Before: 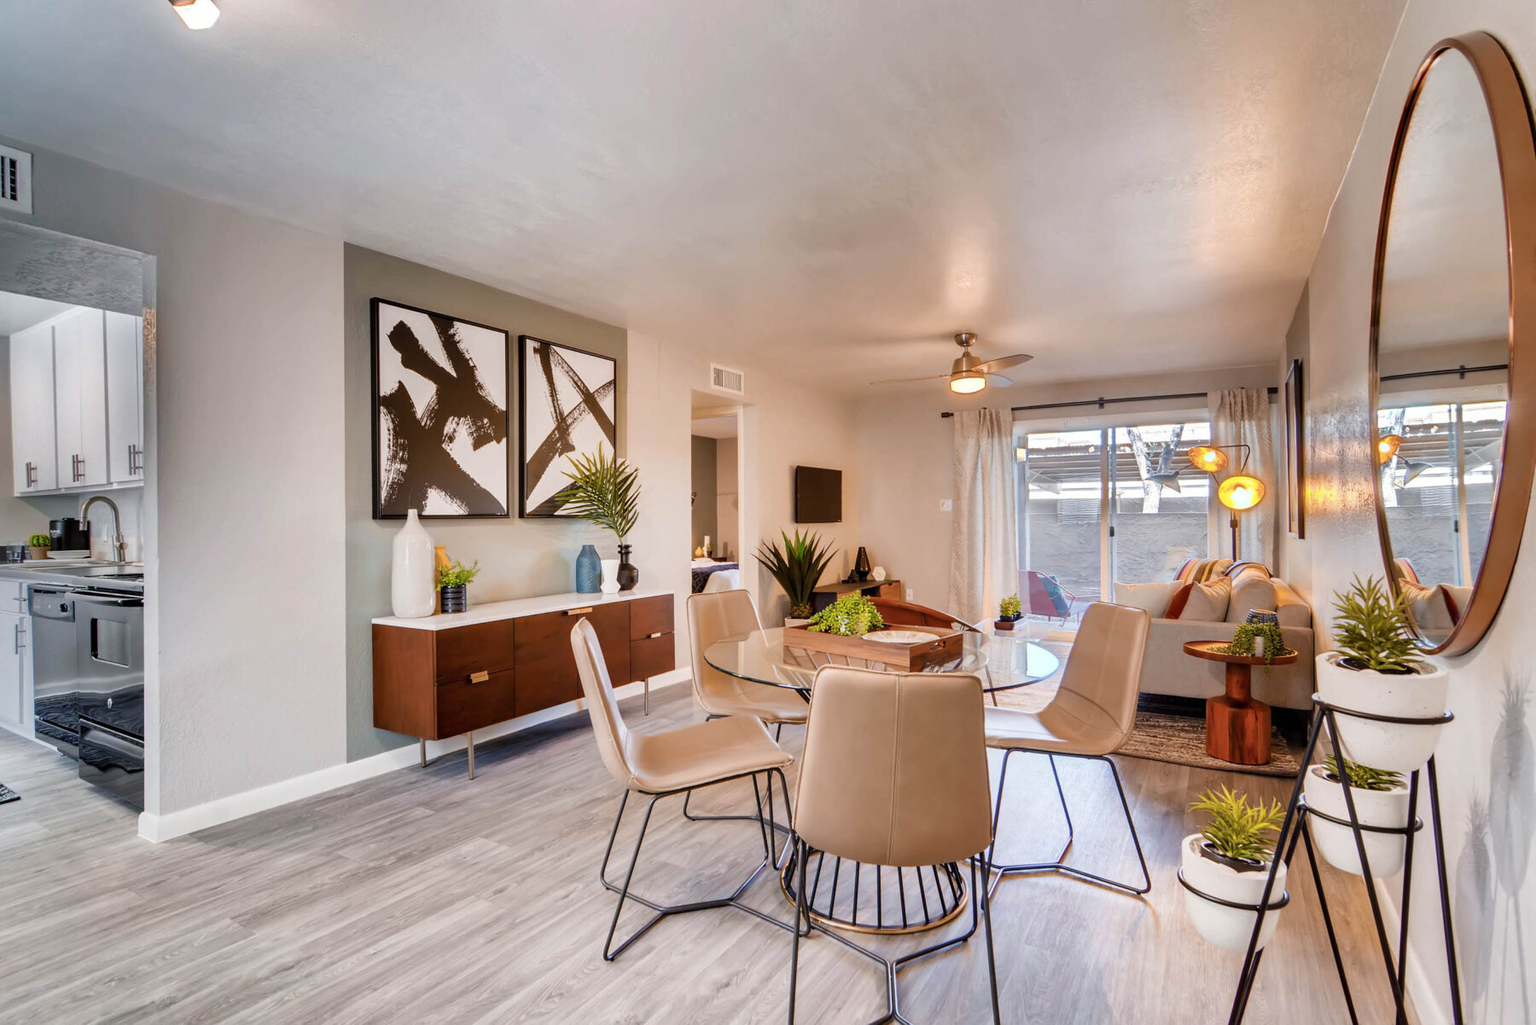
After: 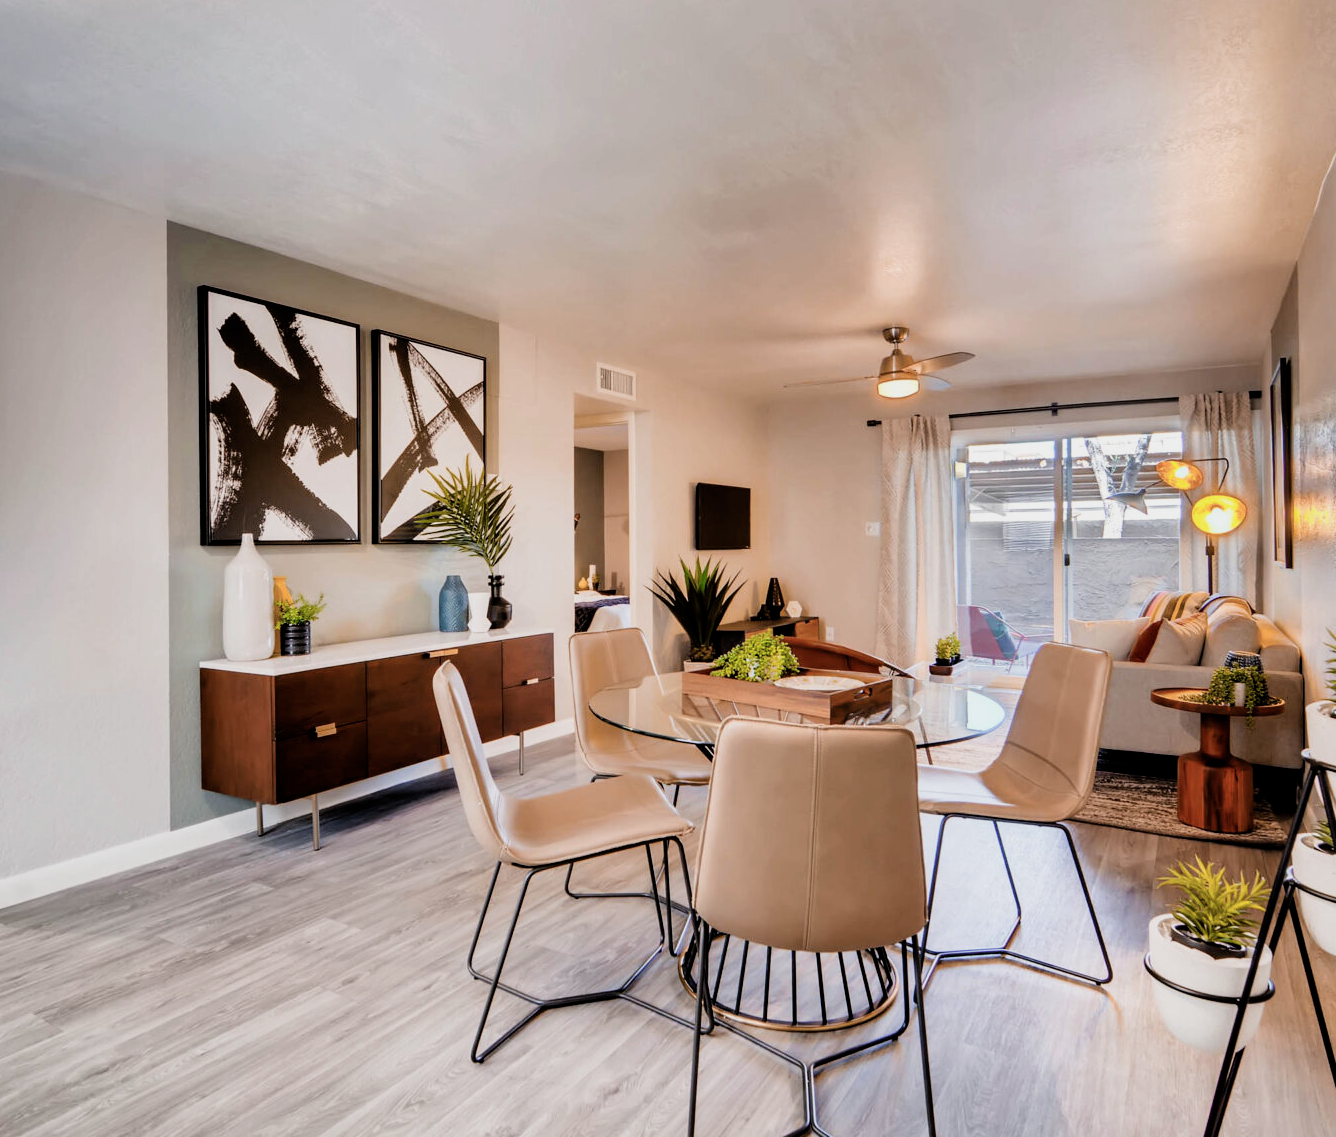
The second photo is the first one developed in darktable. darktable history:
crop and rotate: left 13.15%, top 5.251%, right 12.609%
filmic rgb: black relative exposure -5 EV, white relative exposure 3.2 EV, hardness 3.42, contrast 1.2, highlights saturation mix -50%
